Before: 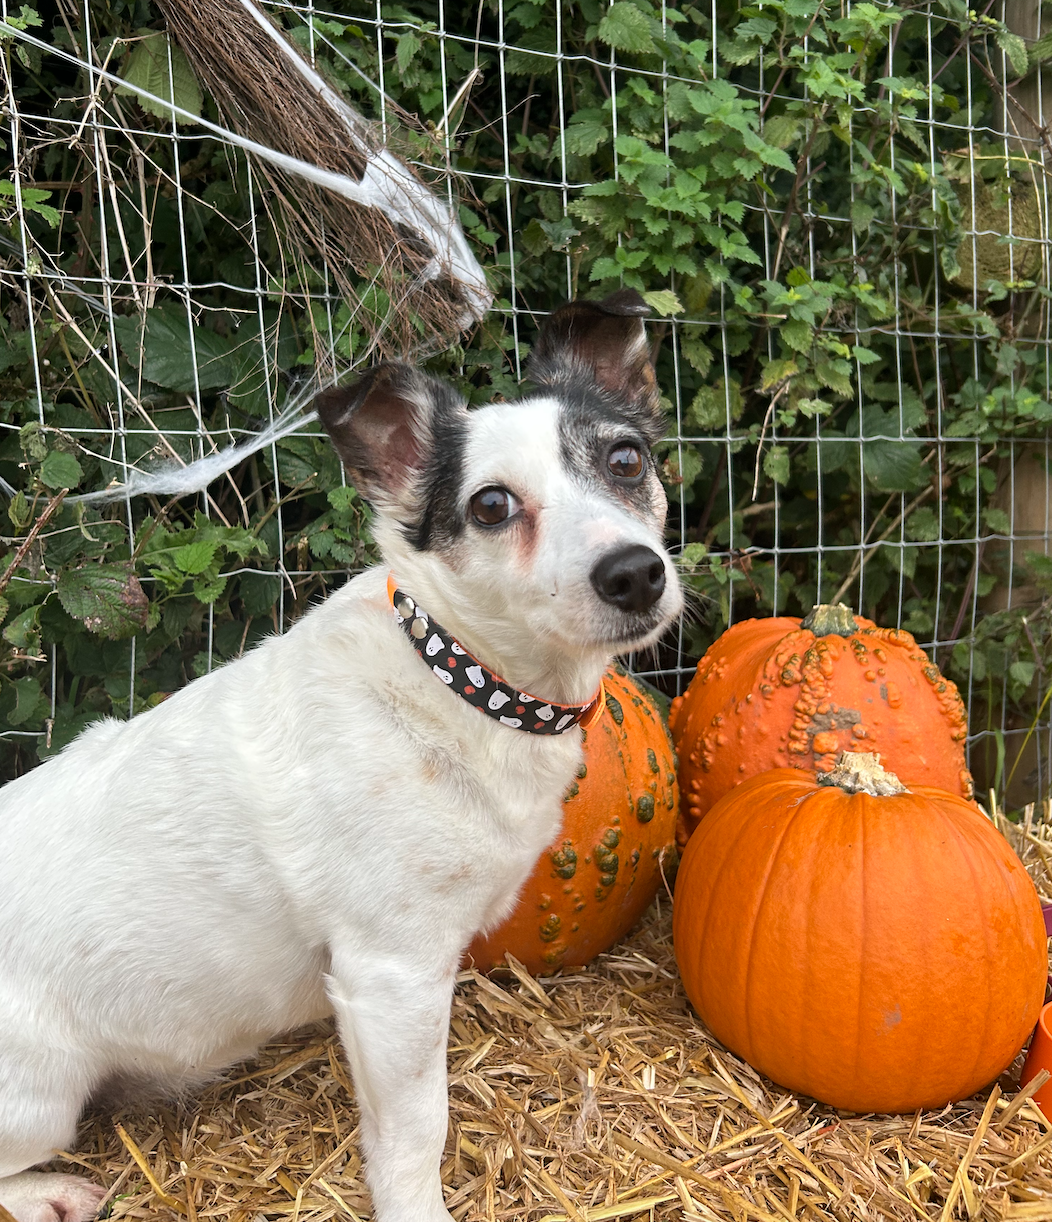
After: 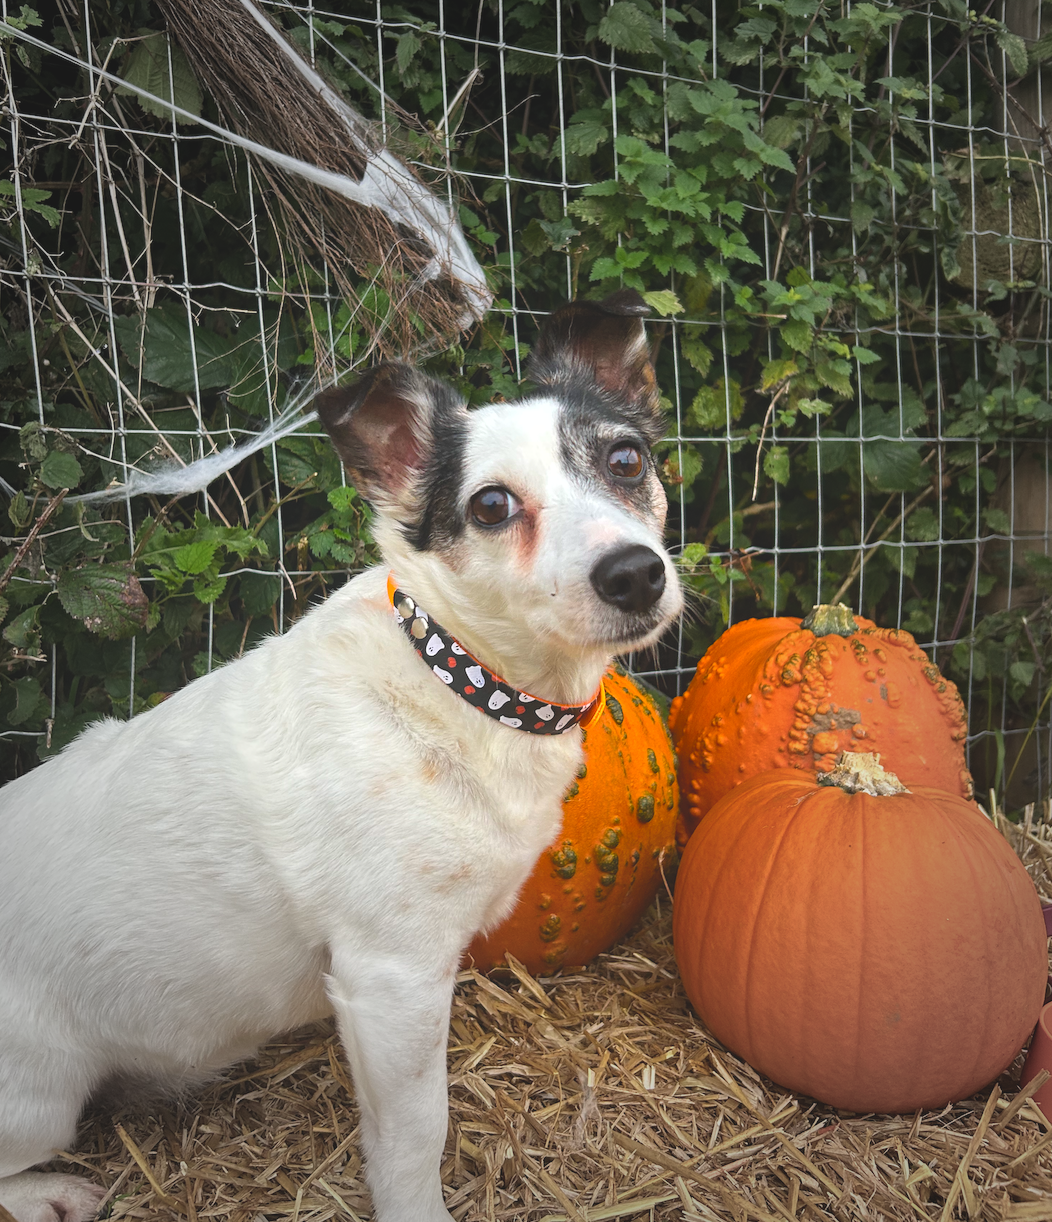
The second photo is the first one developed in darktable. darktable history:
color balance rgb: power › hue 60.96°, global offset › luminance 1.994%, linear chroma grading › global chroma 0.835%, perceptual saturation grading › global saturation 29.994%, global vibrance 20%
vignetting: fall-off start 33.84%, fall-off radius 64.89%, width/height ratio 0.953
